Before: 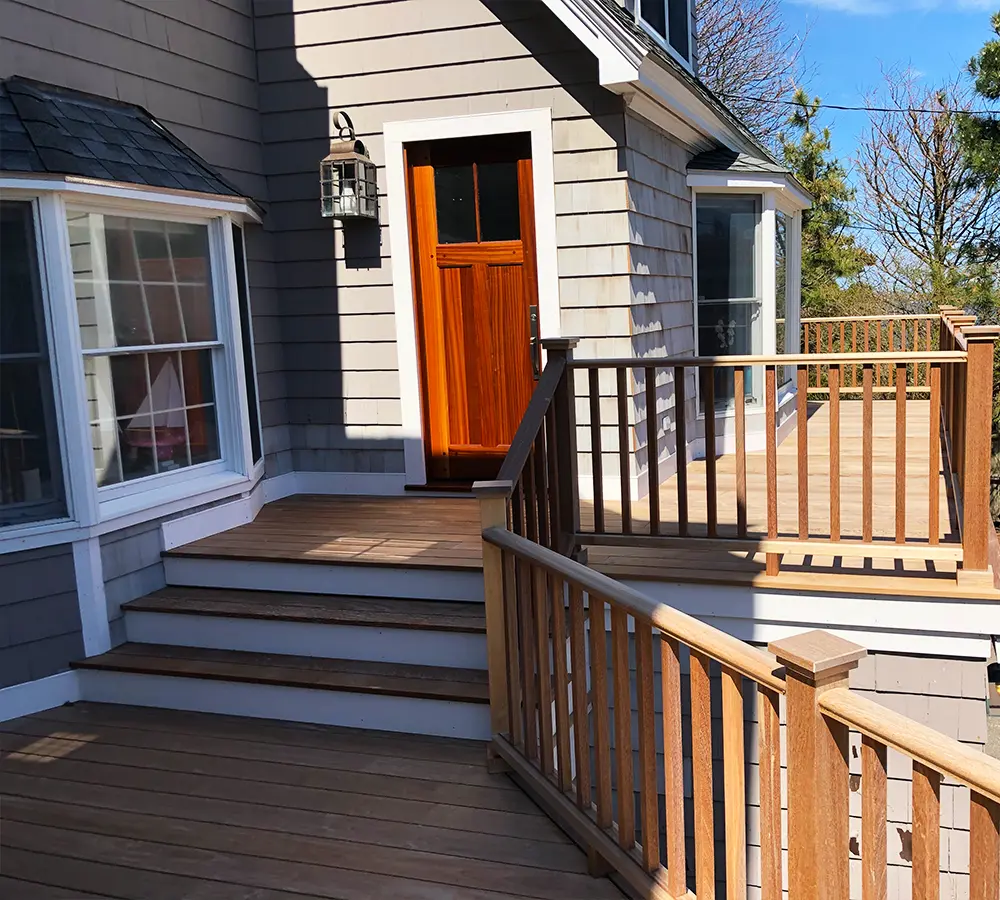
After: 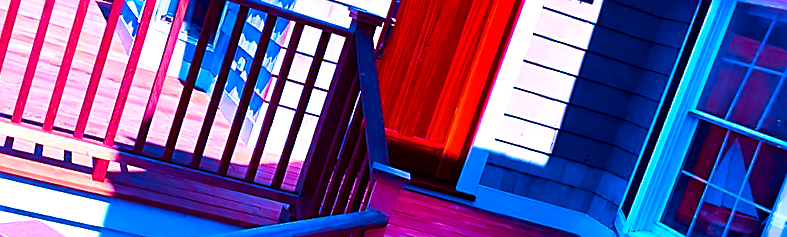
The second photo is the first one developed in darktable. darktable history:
exposure: exposure 0.29 EV, compensate highlight preservation false
crop and rotate: angle 16.12°, top 30.835%, bottom 35.653%
sharpen: amount 0.478
color balance: mode lift, gamma, gain (sRGB), lift [1, 1, 0.101, 1]
white balance: red 1.042, blue 1.17
color zones: curves: ch0 [(0.254, 0.492) (0.724, 0.62)]; ch1 [(0.25, 0.528) (0.719, 0.796)]; ch2 [(0, 0.472) (0.25, 0.5) (0.73, 0.184)]
local contrast: mode bilateral grid, contrast 20, coarseness 50, detail 144%, midtone range 0.2
